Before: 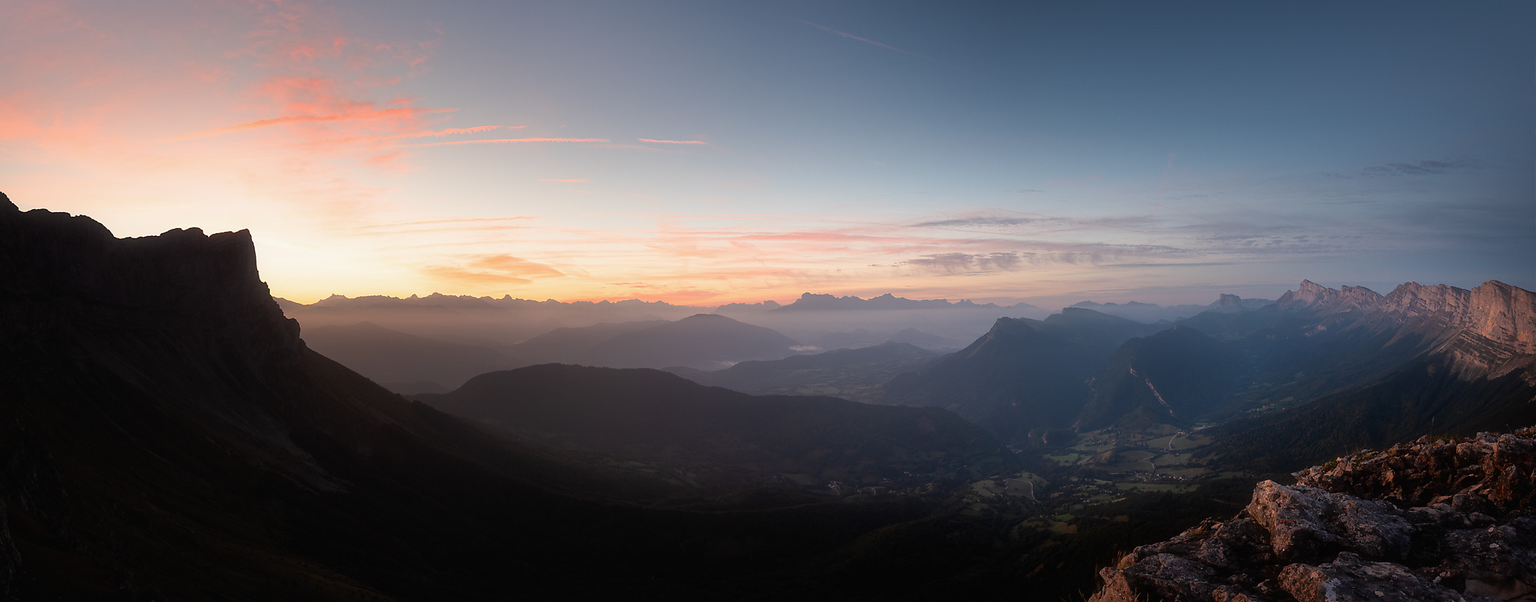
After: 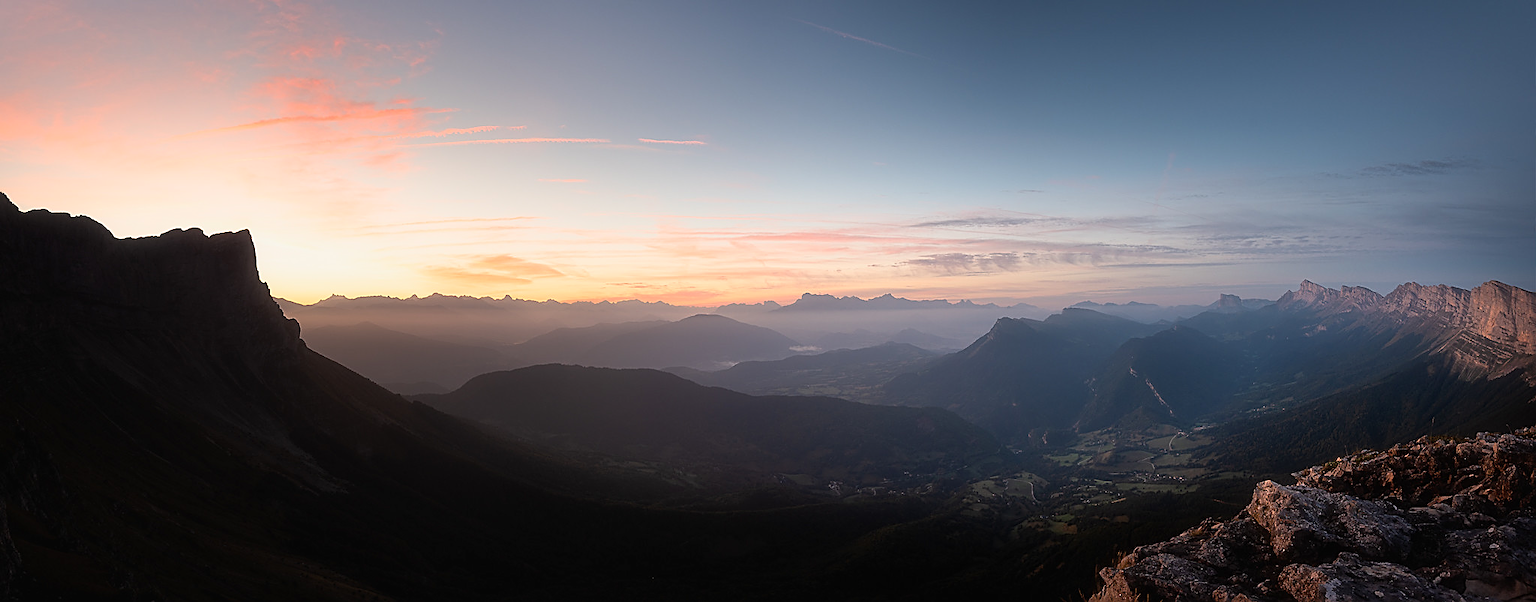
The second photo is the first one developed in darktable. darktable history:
sharpen: amount 0.75
base curve: curves: ch0 [(0, 0) (0.666, 0.806) (1, 1)]
exposure: exposure -0.157 EV, compensate highlight preservation false
